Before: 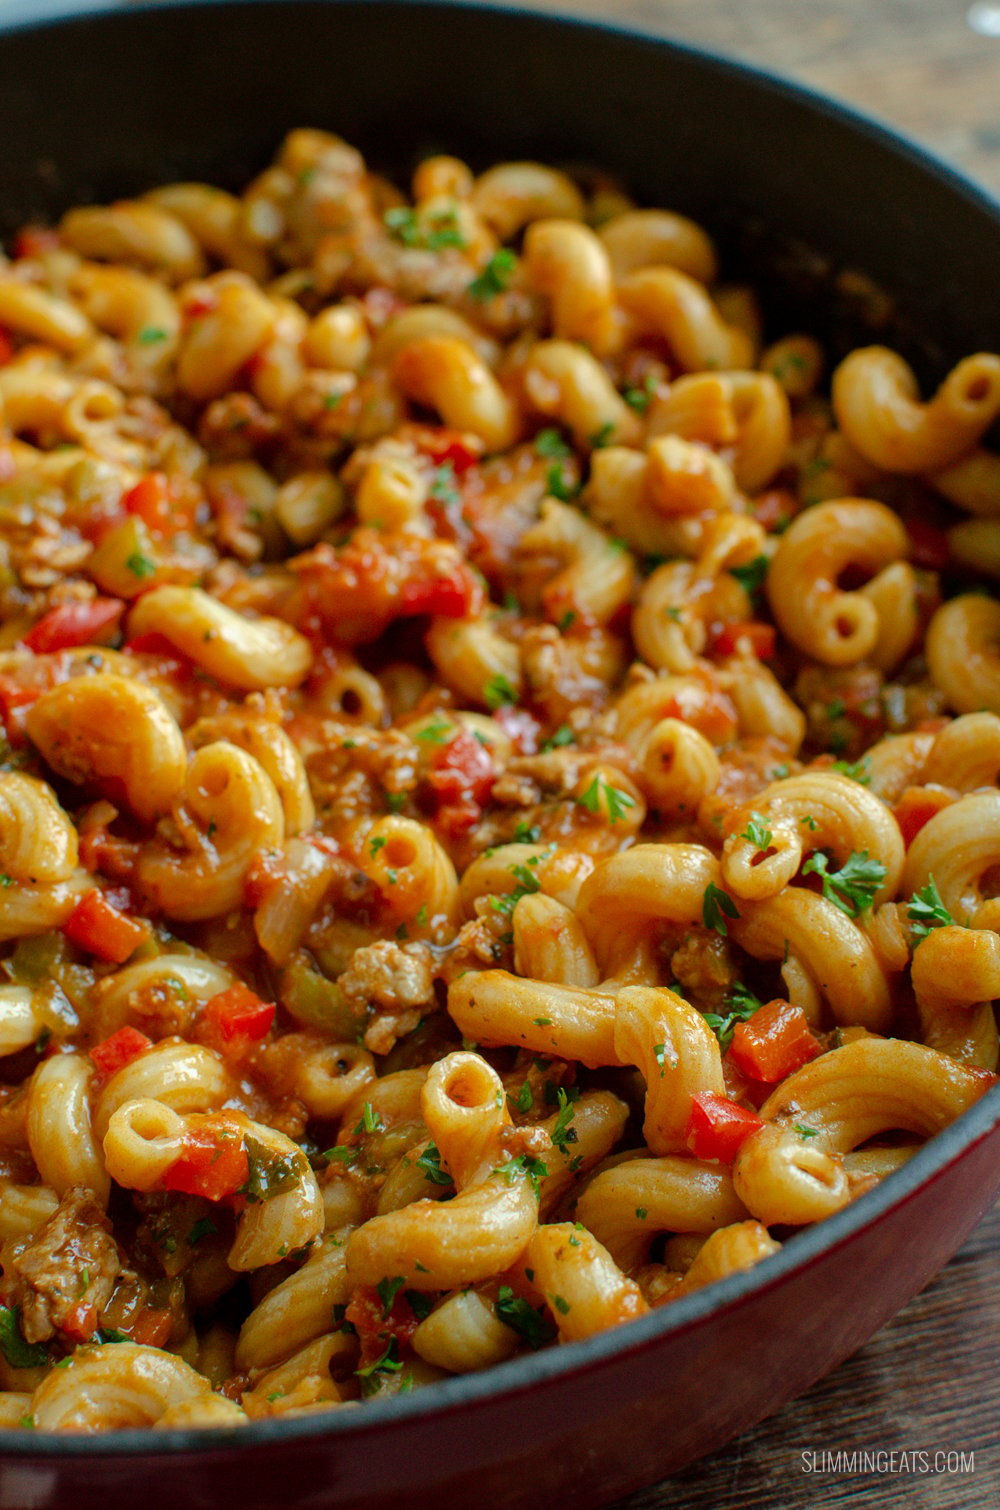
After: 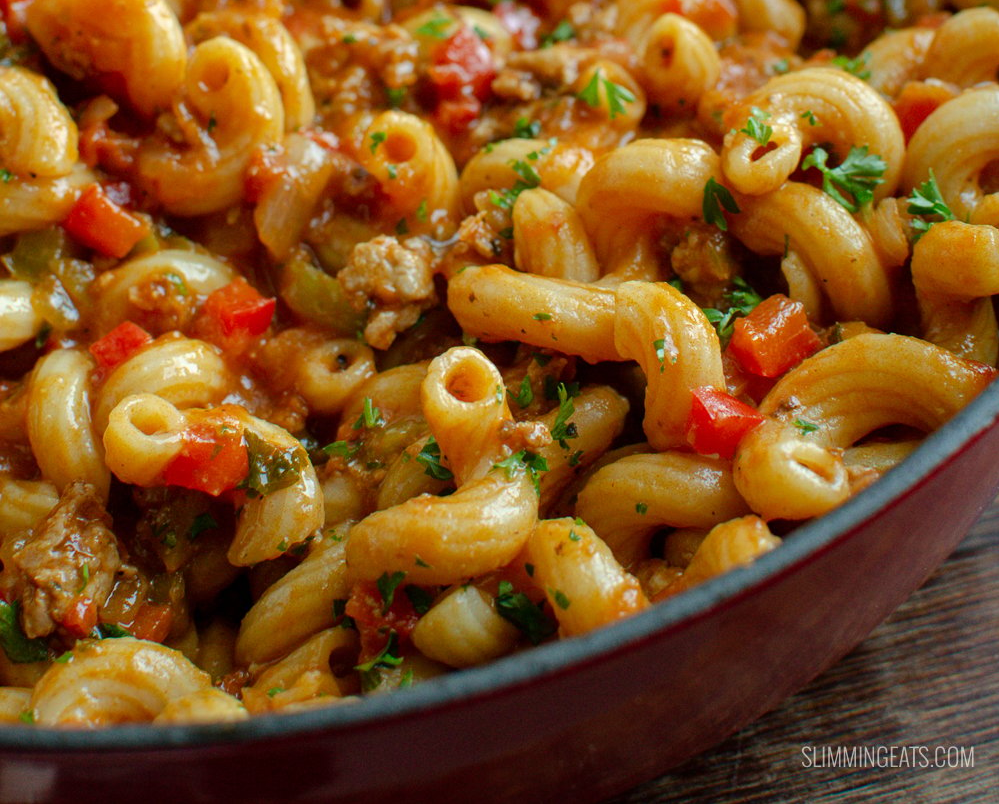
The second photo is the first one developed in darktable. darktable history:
crop and rotate: top 46.707%, right 0.003%
